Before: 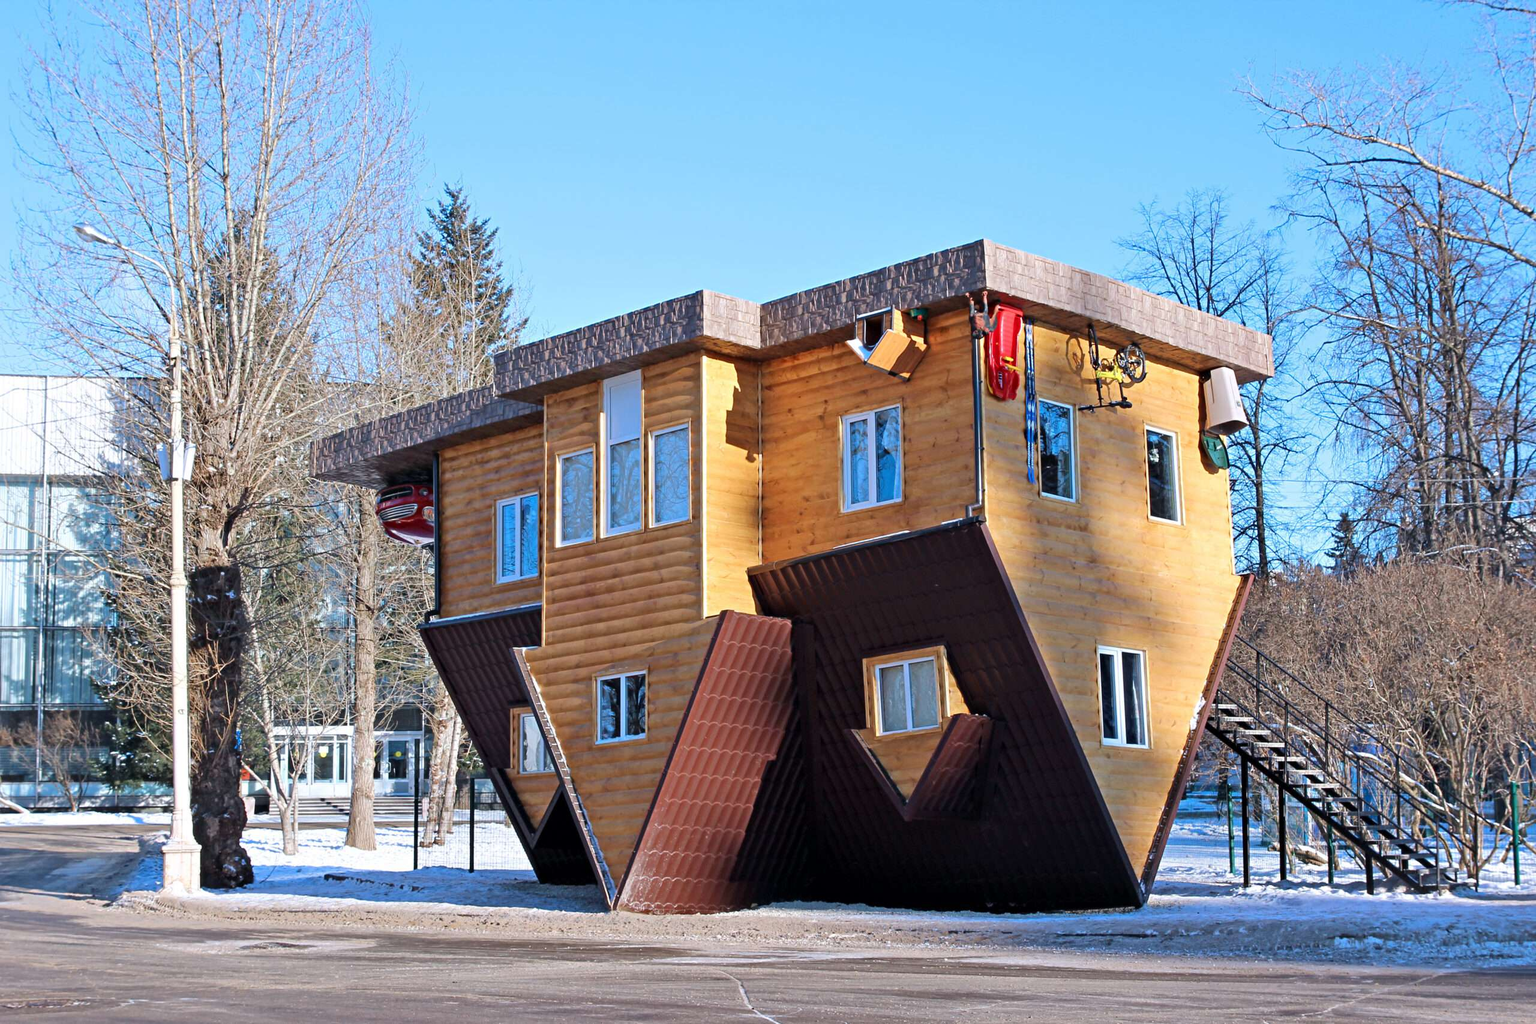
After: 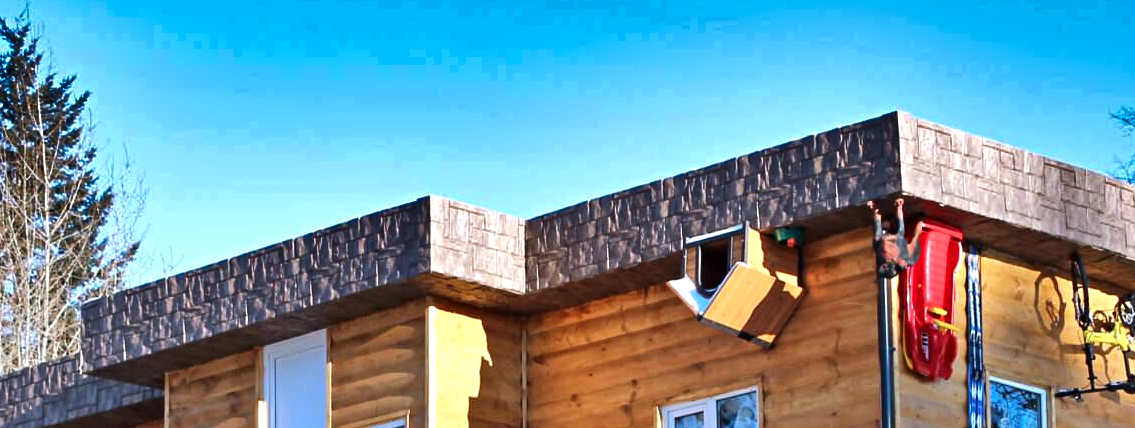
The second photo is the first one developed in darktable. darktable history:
crop: left 29.014%, top 16.858%, right 26.633%, bottom 58.039%
tone equalizer: -8 EV -0.392 EV, -7 EV -0.365 EV, -6 EV -0.37 EV, -5 EV -0.261 EV, -3 EV 0.226 EV, -2 EV 0.341 EV, -1 EV 0.41 EV, +0 EV 0.436 EV, edges refinement/feathering 500, mask exposure compensation -1.57 EV, preserve details no
shadows and highlights: shadows 20.95, highlights -81.76, soften with gaussian
